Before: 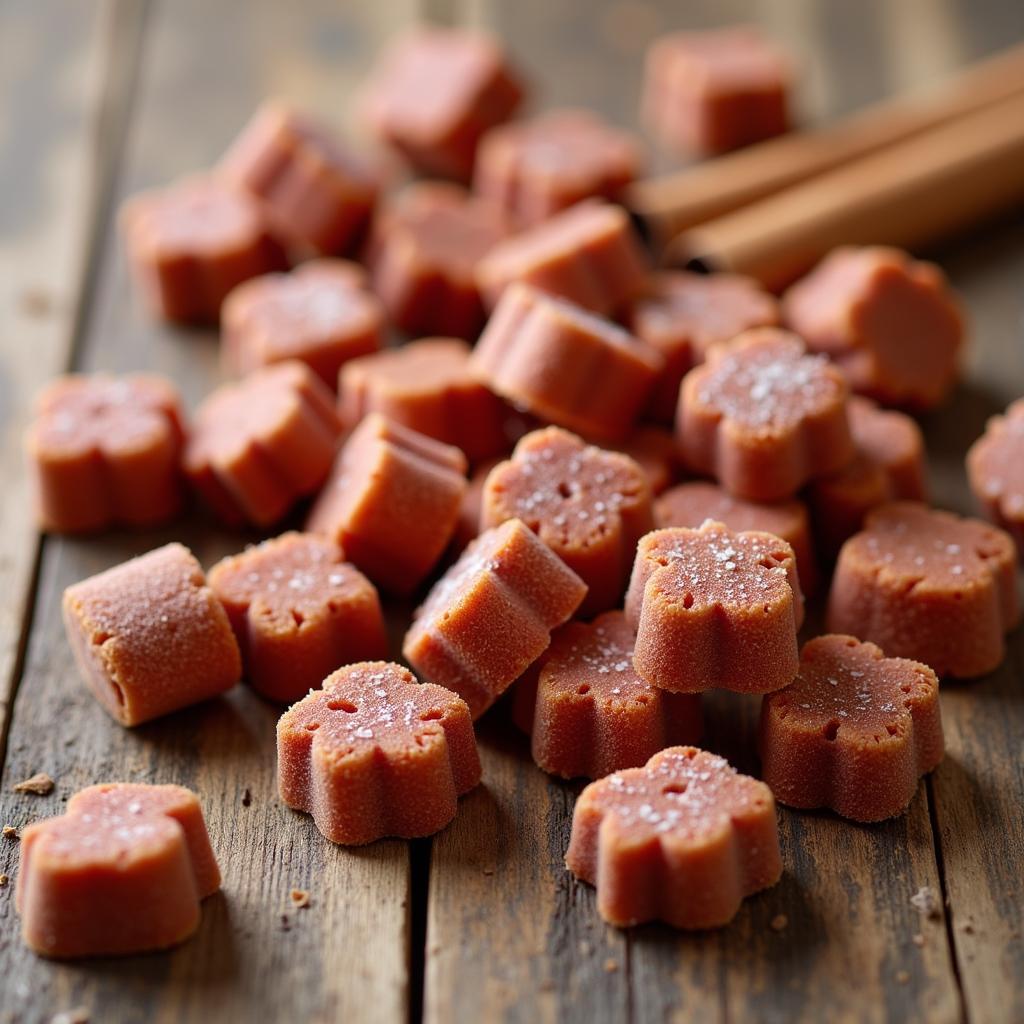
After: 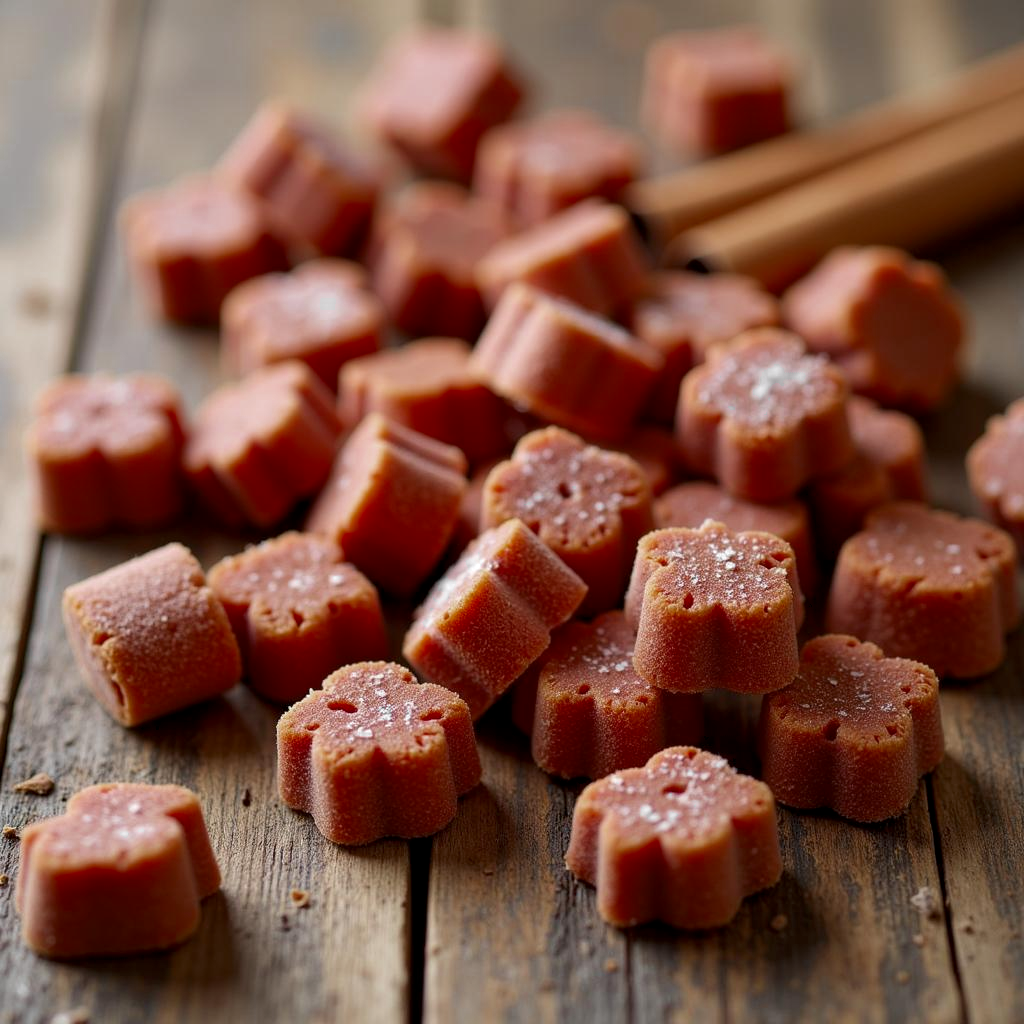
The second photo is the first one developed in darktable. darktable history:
color zones: curves: ch0 [(0.004, 0.388) (0.125, 0.392) (0.25, 0.404) (0.375, 0.5) (0.5, 0.5) (0.625, 0.5) (0.75, 0.5) (0.875, 0.5)]; ch1 [(0, 0.5) (0.125, 0.5) (0.25, 0.5) (0.375, 0.124) (0.524, 0.124) (0.645, 0.128) (0.789, 0.132) (0.914, 0.096) (0.998, 0.068)]
local contrast: highlights 100%, shadows 103%, detail 119%, midtone range 0.2
